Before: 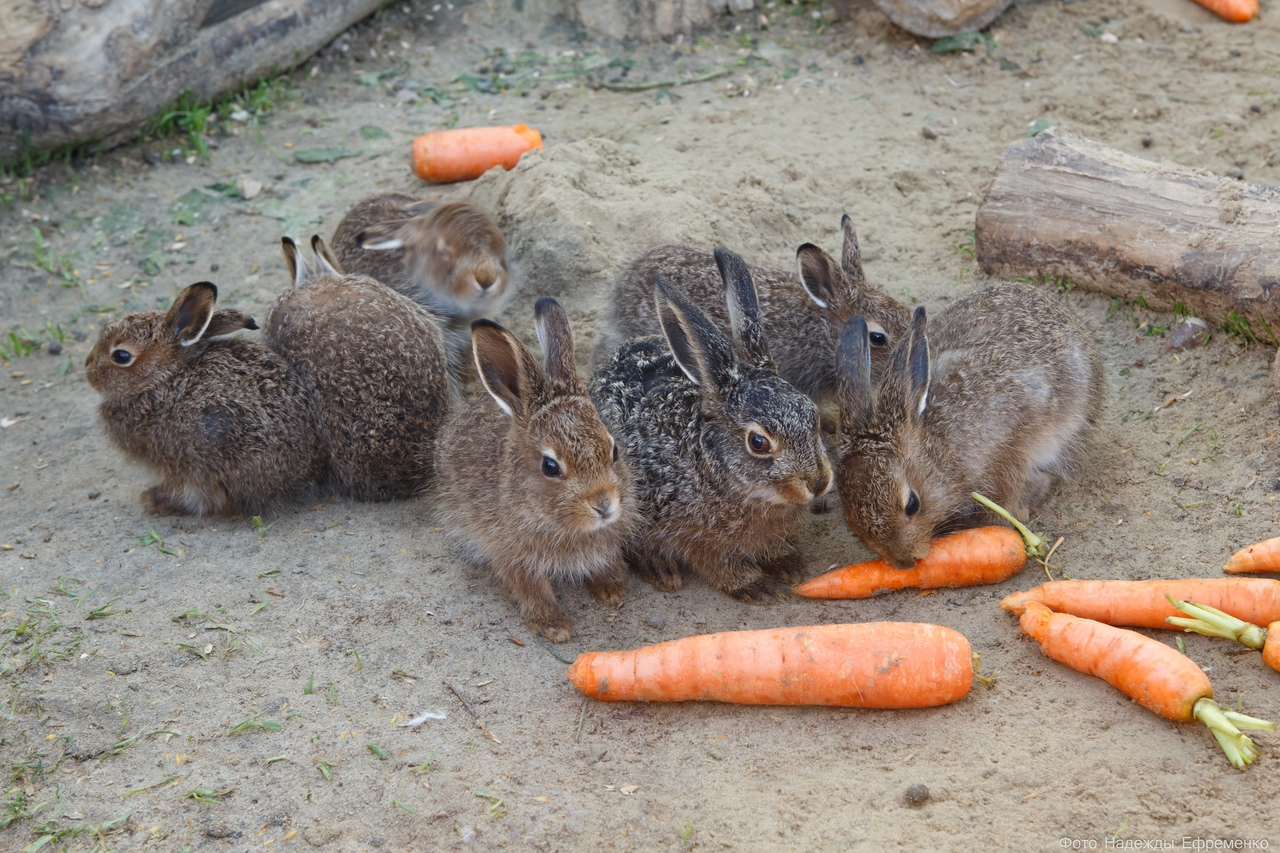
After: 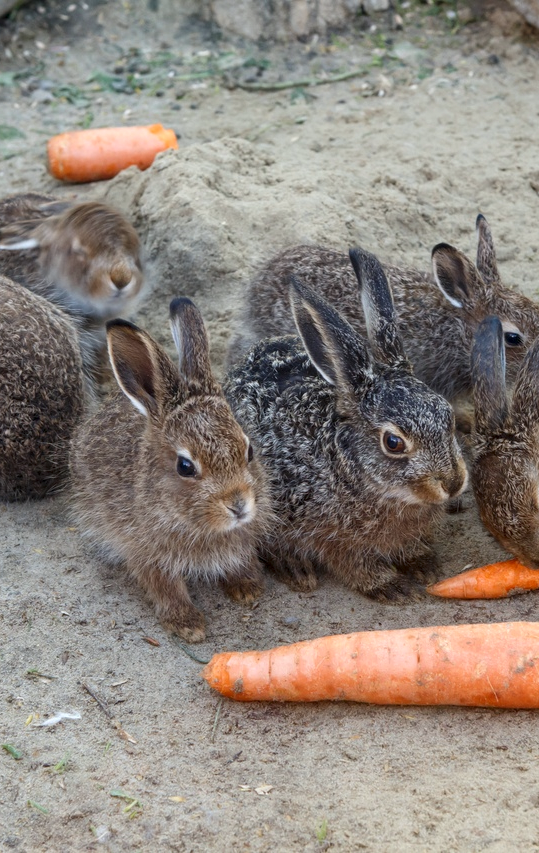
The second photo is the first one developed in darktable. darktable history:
color balance: mode lift, gamma, gain (sRGB)
local contrast: detail 130%
white balance: red 0.986, blue 1.01
crop: left 28.583%, right 29.231%
